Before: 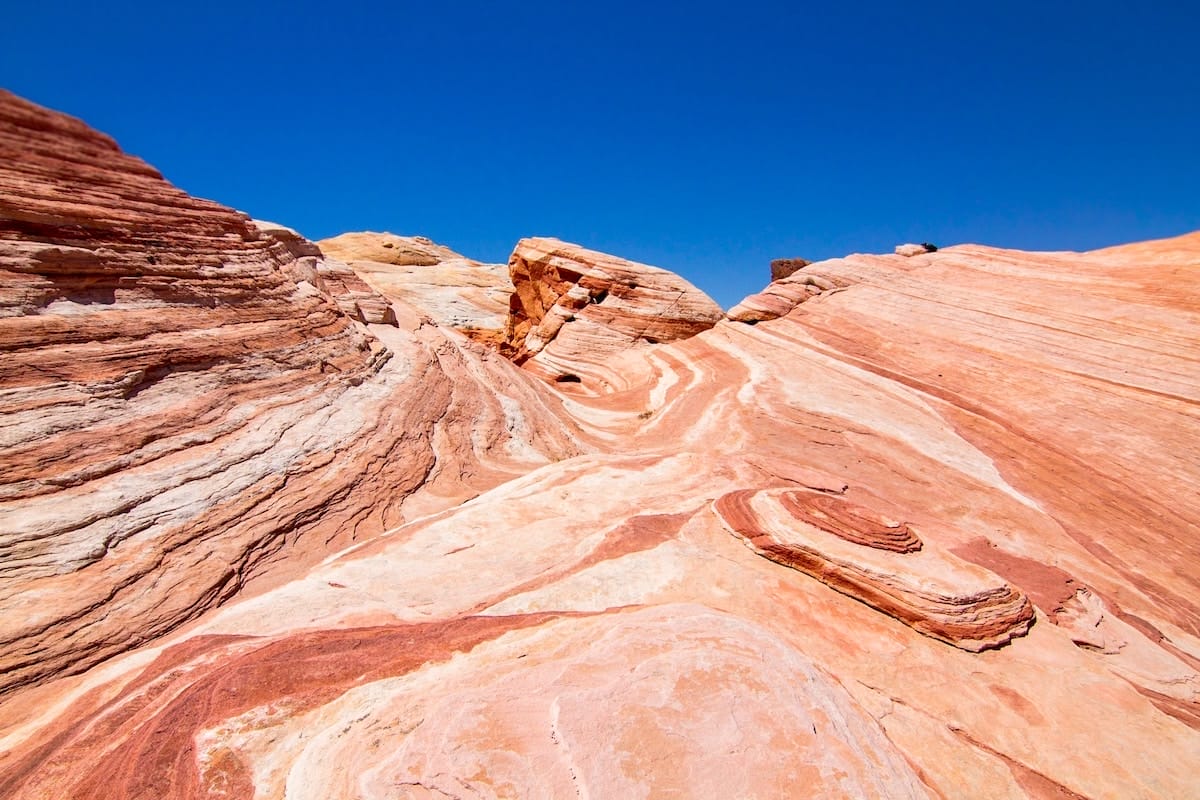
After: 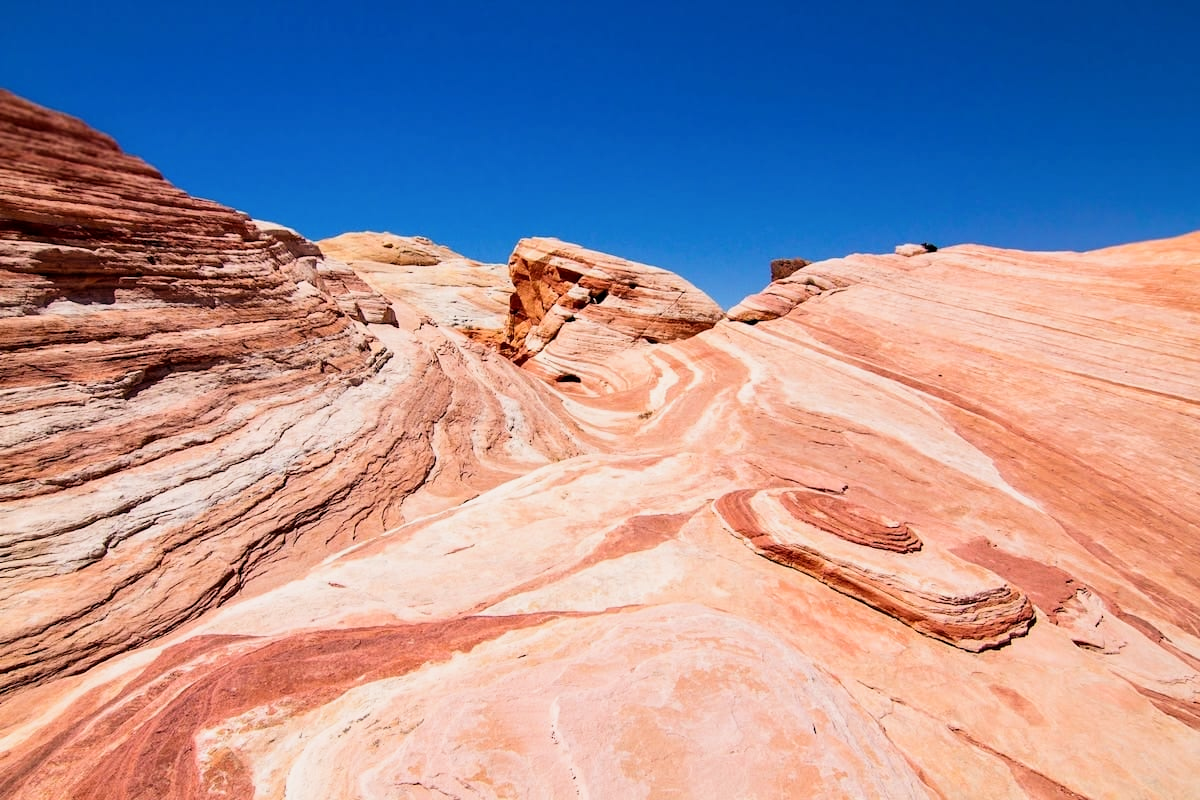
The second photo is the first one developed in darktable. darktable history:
filmic rgb: middle gray luminance 21.47%, black relative exposure -14.07 EV, white relative exposure 2.95 EV, target black luminance 0%, hardness 8.79, latitude 59.94%, contrast 1.208, highlights saturation mix 6.12%, shadows ↔ highlights balance 42.08%
